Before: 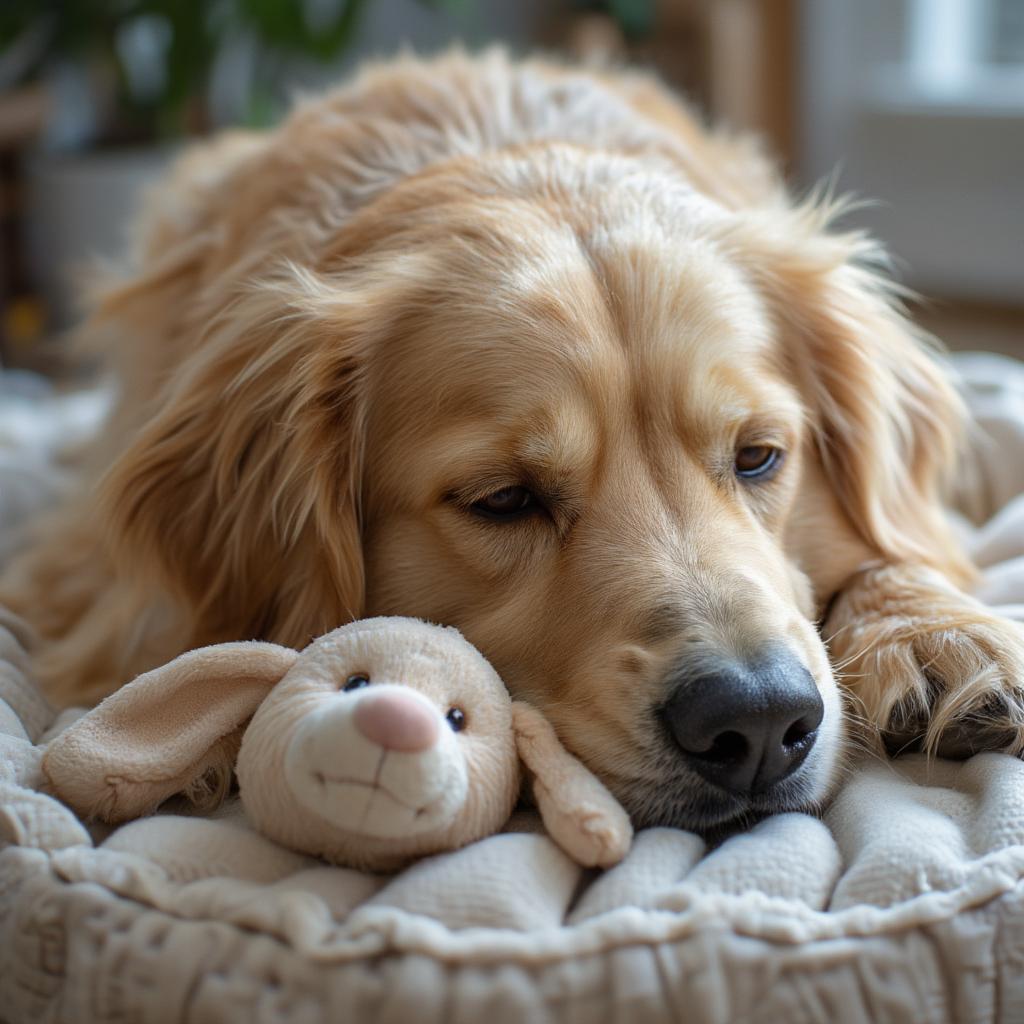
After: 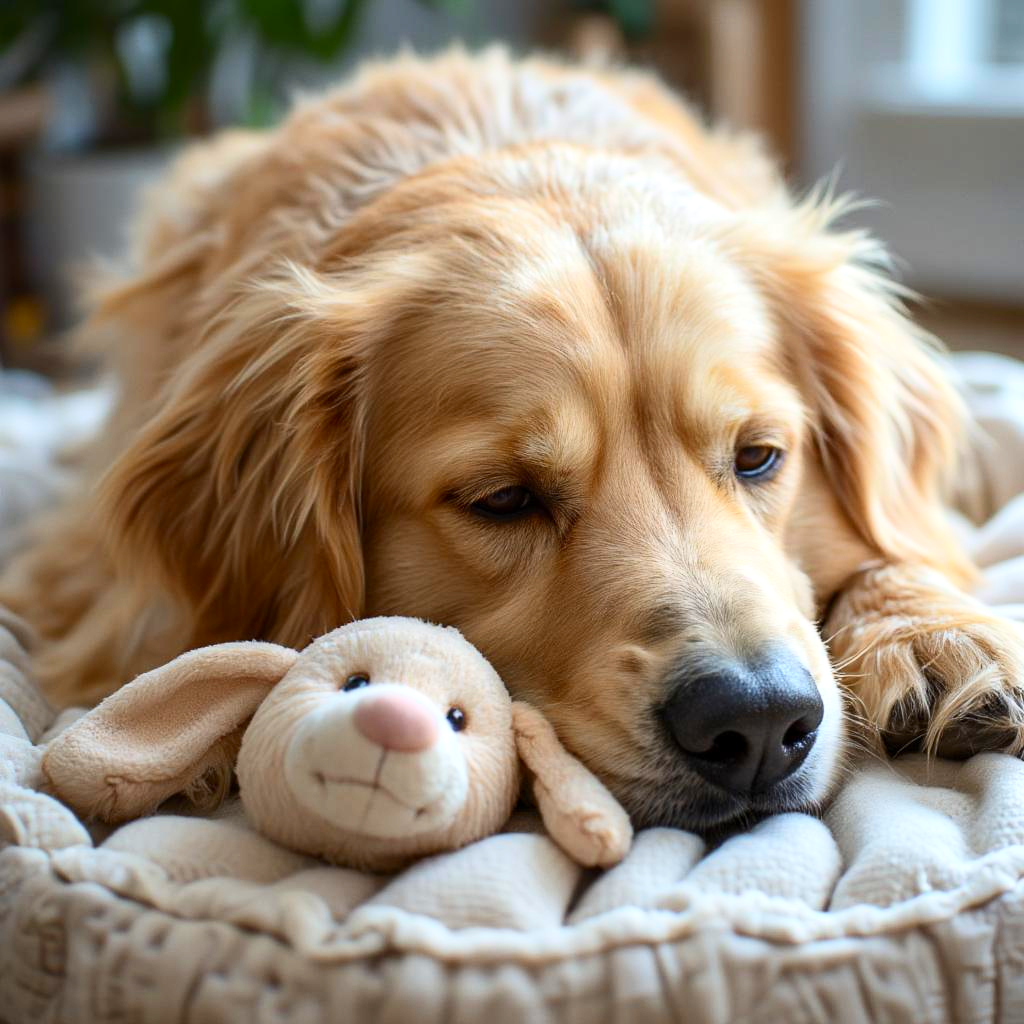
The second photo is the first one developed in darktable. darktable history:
exposure: black level correction 0.001, exposure 0.191 EV, compensate highlight preservation false
contrast brightness saturation: contrast 0.23, brightness 0.1, saturation 0.29
